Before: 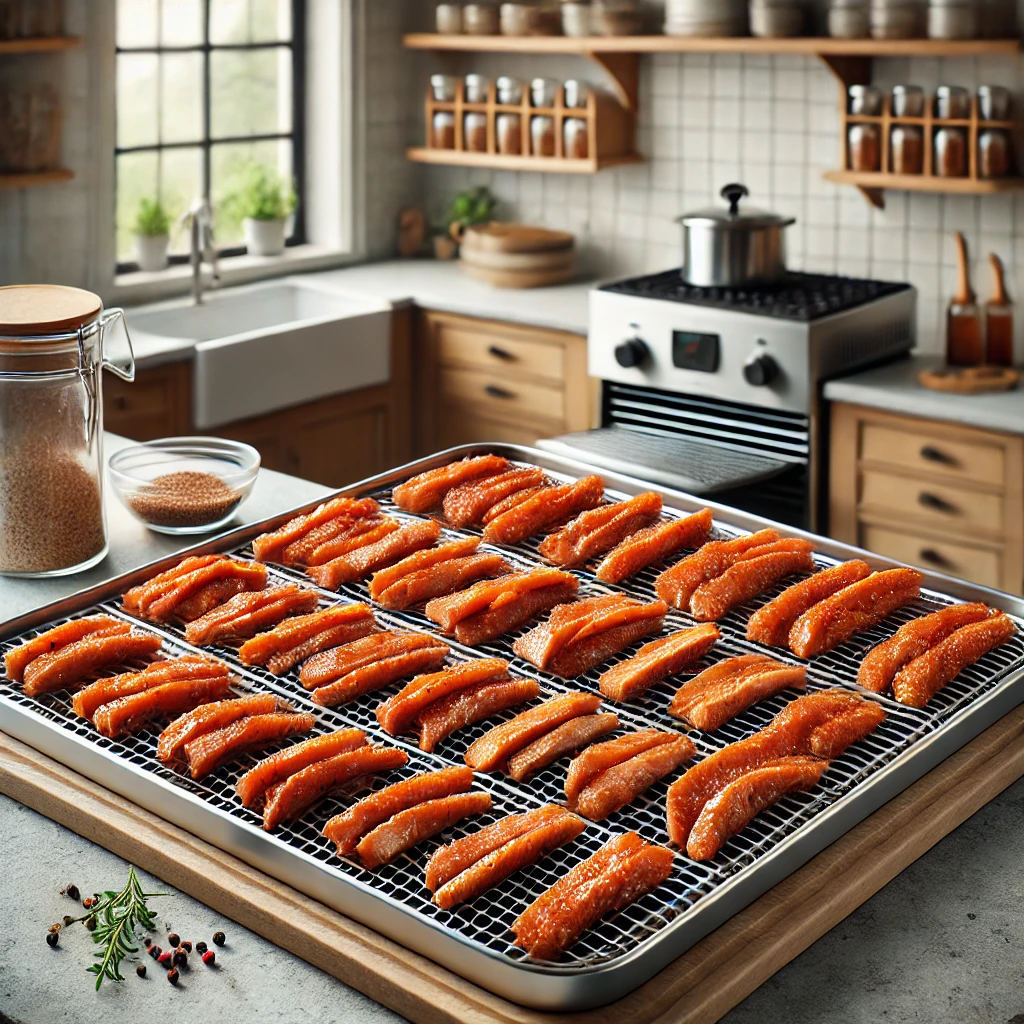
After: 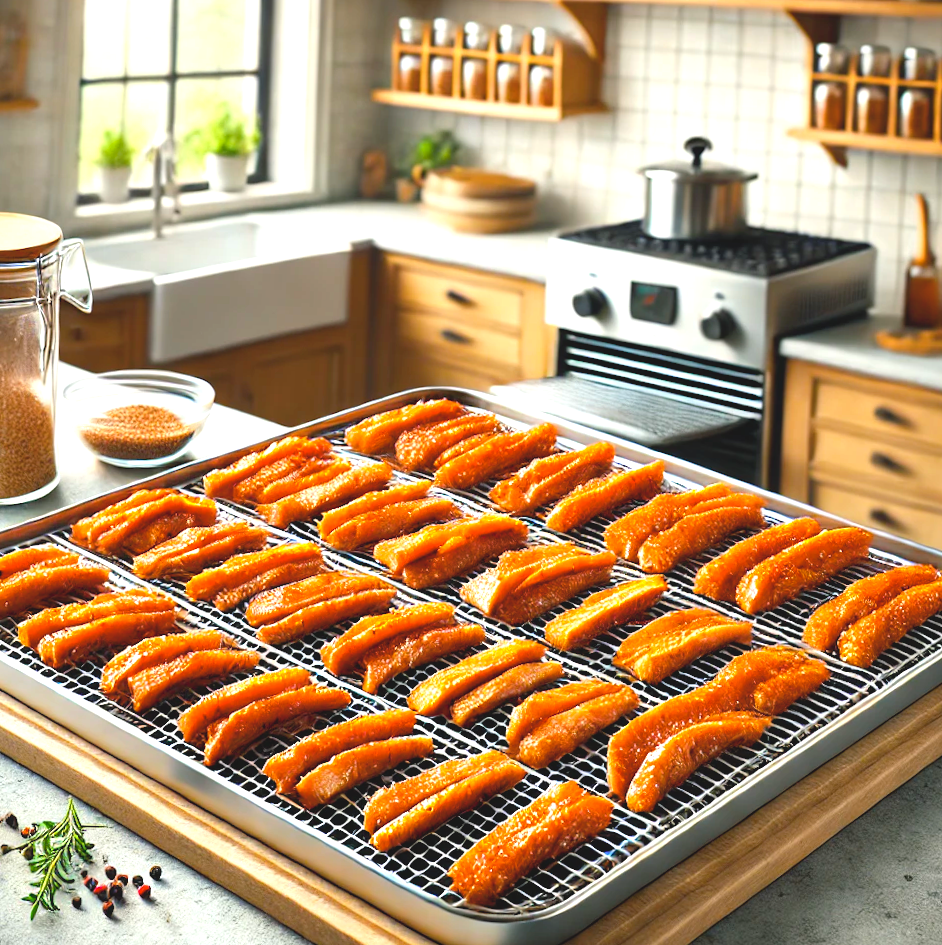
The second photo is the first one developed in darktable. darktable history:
crop and rotate: angle -2.1°, left 3.09%, top 3.774%, right 1.594%, bottom 0.523%
contrast brightness saturation: contrast -0.134, brightness 0.046, saturation -0.121
color balance rgb: shadows lift › chroma 2.043%, shadows lift › hue 134.92°, linear chroma grading › global chroma 8.673%, perceptual saturation grading › global saturation 29.529%
tone equalizer: -8 EV -1.06 EV, -7 EV -1.03 EV, -6 EV -0.861 EV, -5 EV -0.61 EV, -3 EV 0.563 EV, -2 EV 0.891 EV, -1 EV 1 EV, +0 EV 1.07 EV, smoothing diameter 24.79%, edges refinement/feathering 7.32, preserve details guided filter
